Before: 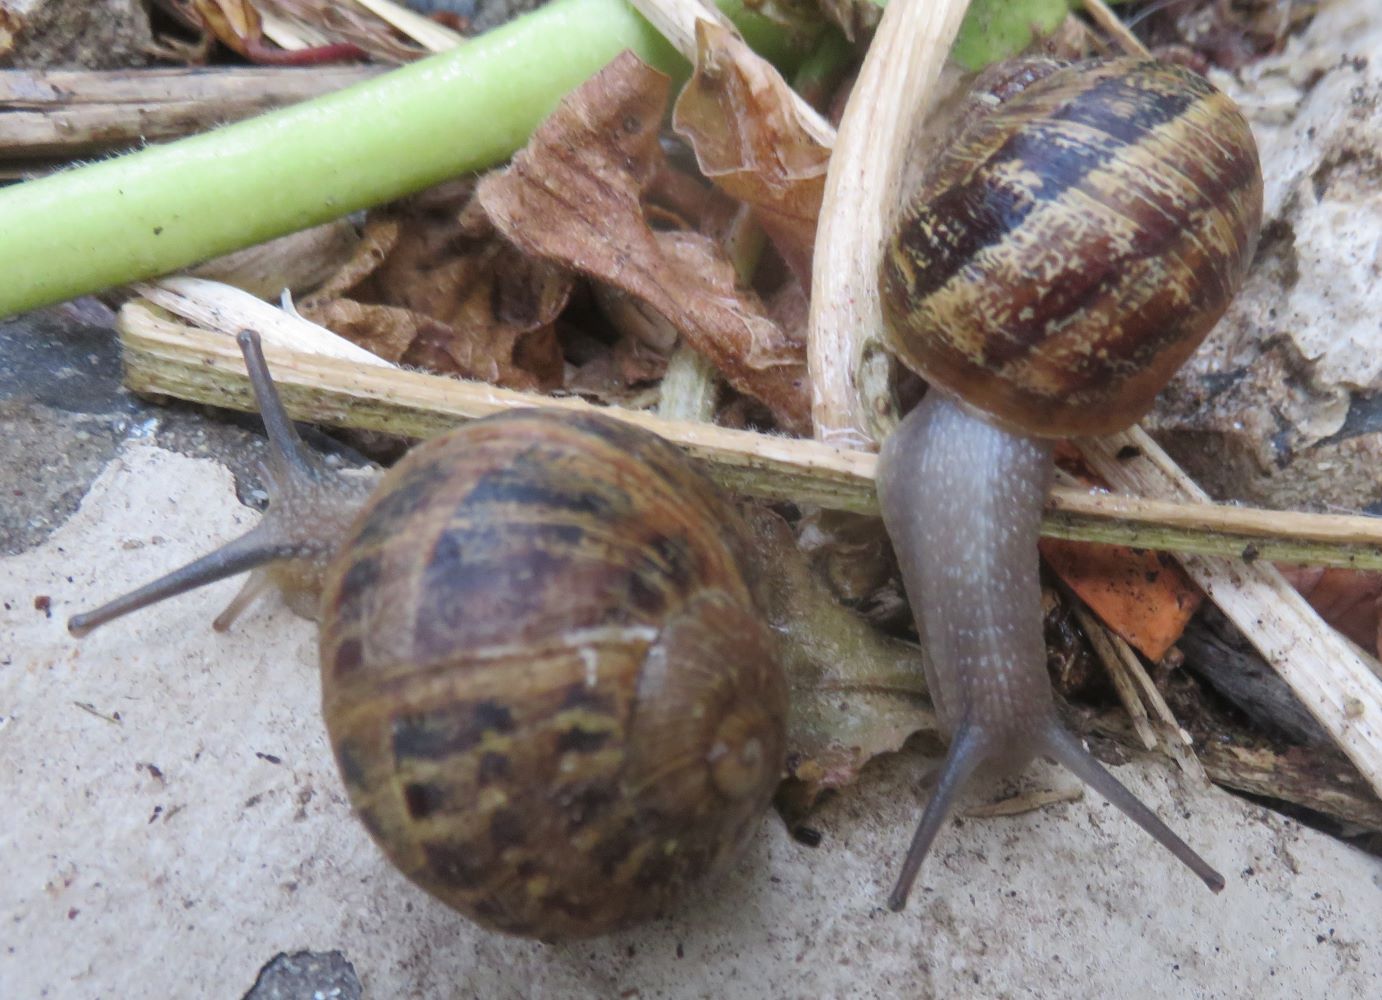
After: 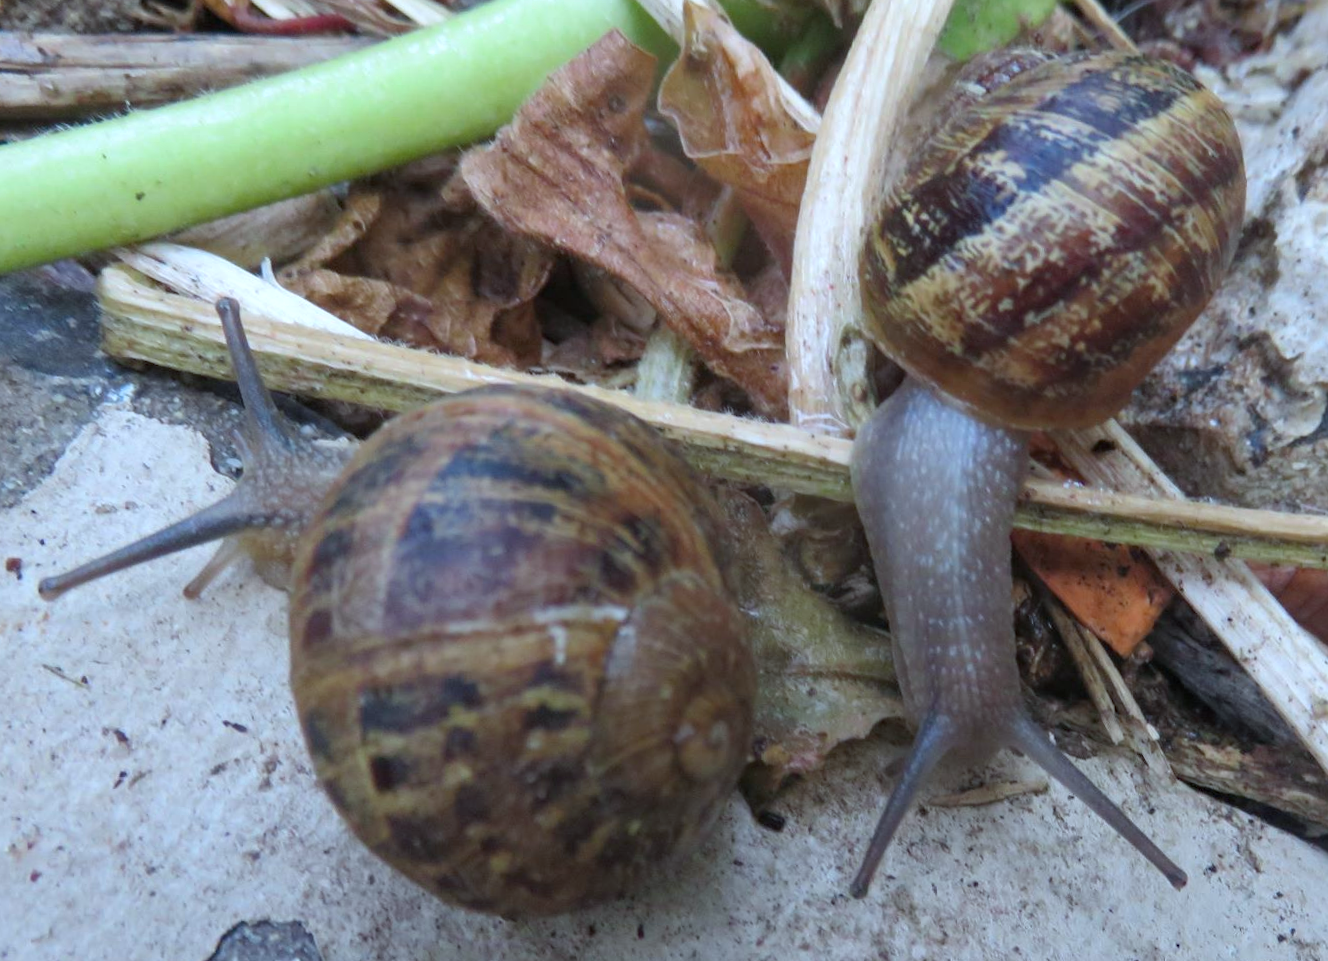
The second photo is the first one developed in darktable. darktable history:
color calibration: illuminant Planckian (black body), x 0.368, y 0.361, temperature 4275.92 K
haze removal: compatibility mode true, adaptive false
crop and rotate: angle -1.69°
